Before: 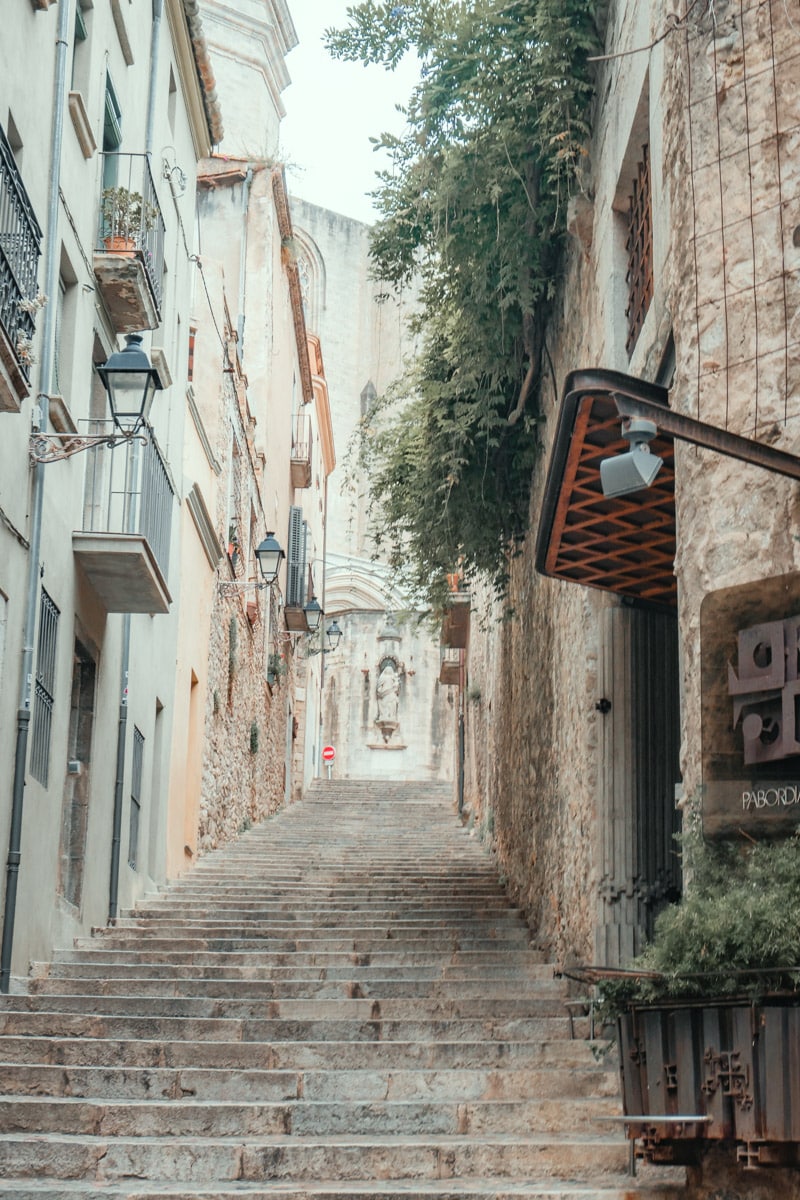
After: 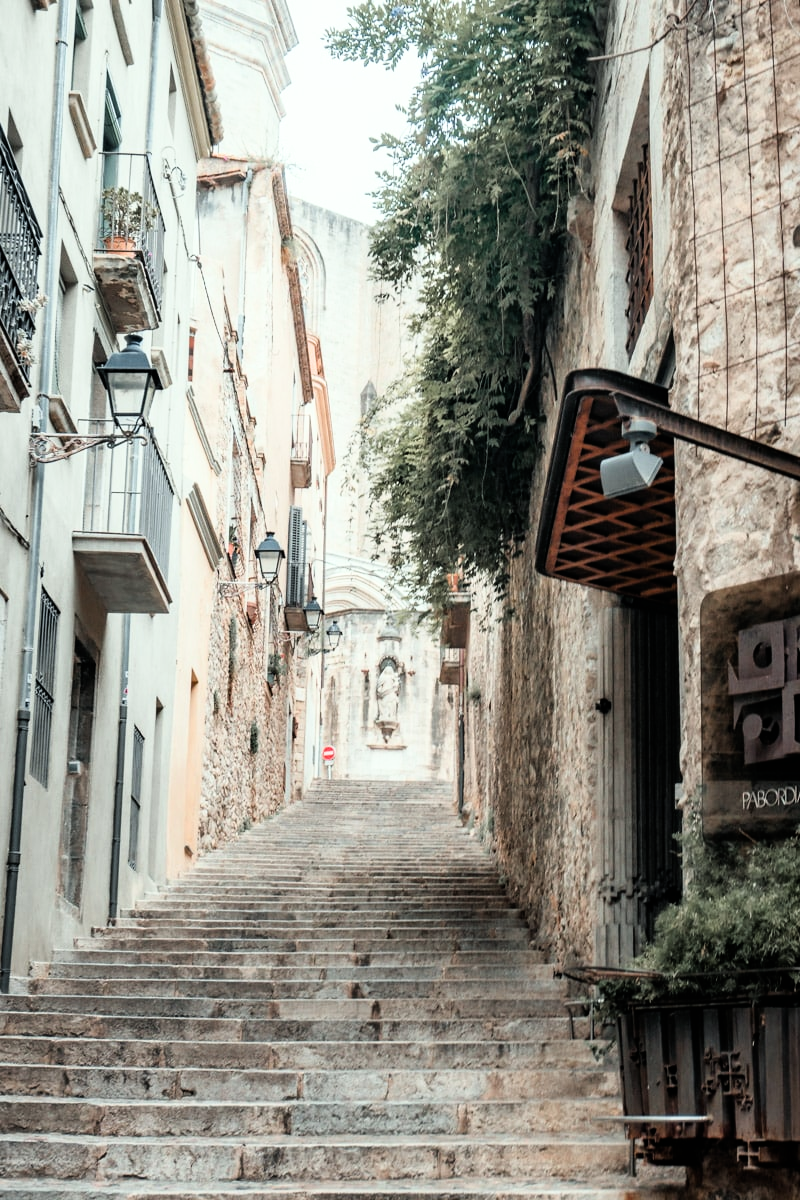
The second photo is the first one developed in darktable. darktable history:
filmic rgb: black relative exposure -6.45 EV, white relative exposure 2.42 EV, threshold 5.95 EV, target white luminance 99.956%, hardness 5.26, latitude 0.549%, contrast 1.426, highlights saturation mix 1.81%, enable highlight reconstruction true
tone equalizer: on, module defaults
